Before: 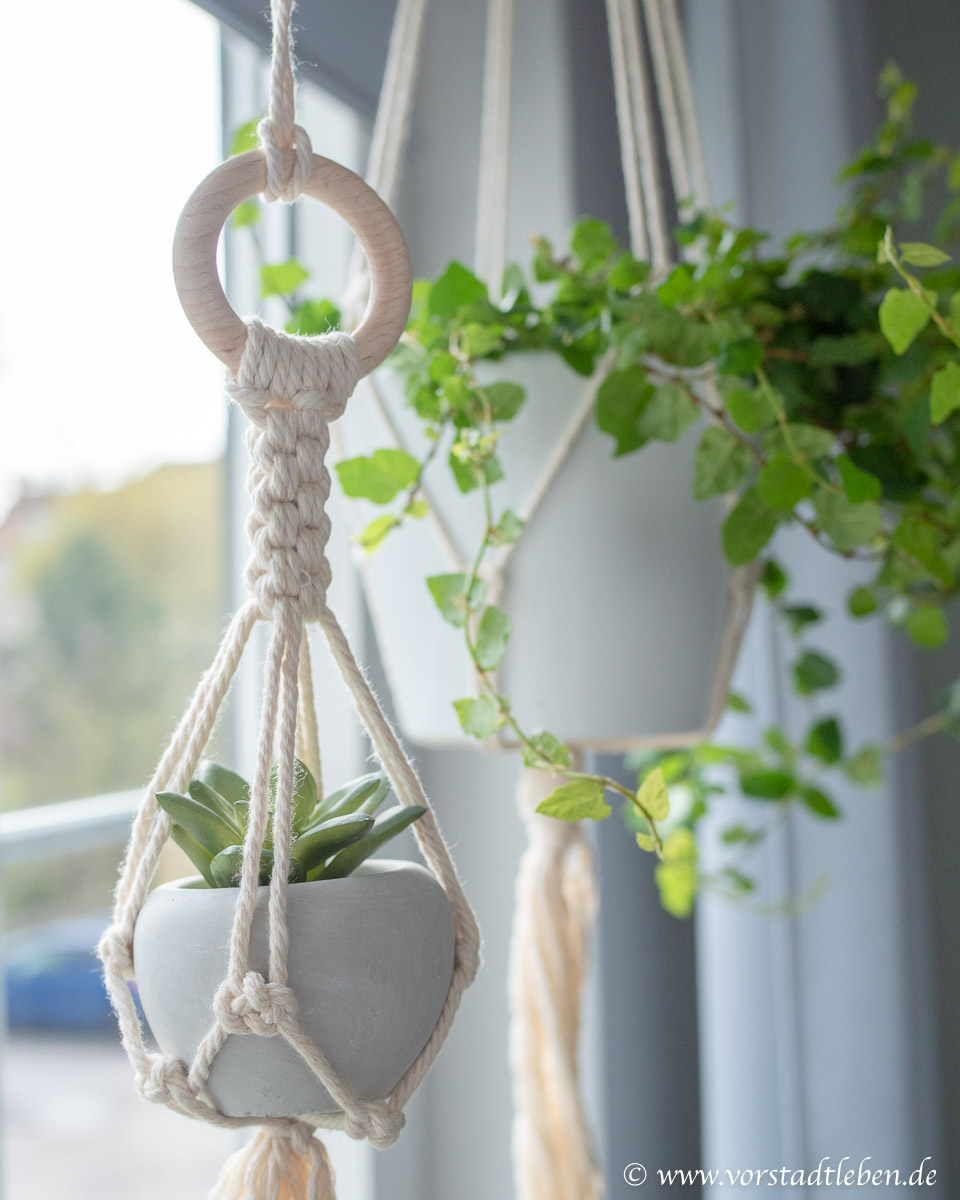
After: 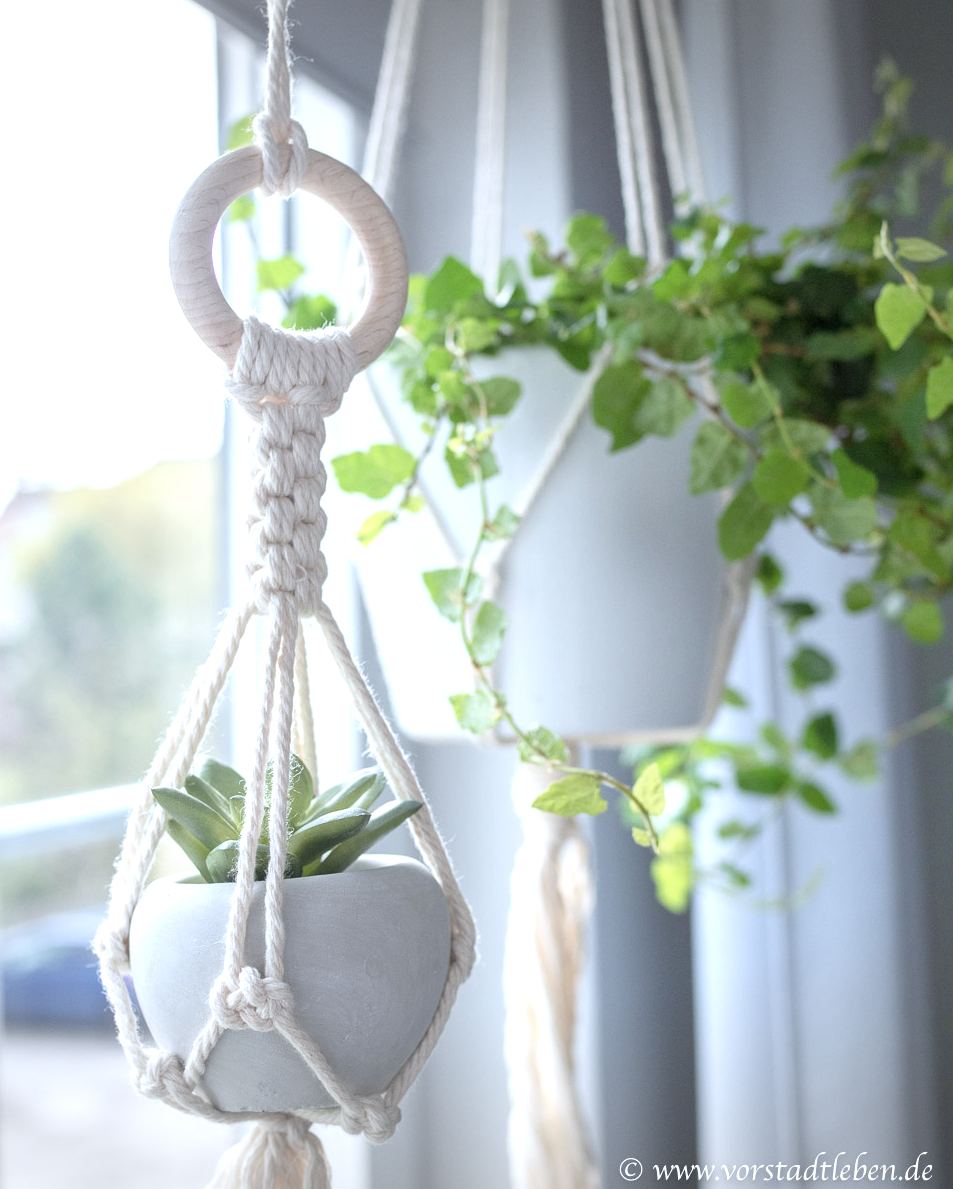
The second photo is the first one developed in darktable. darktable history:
white balance: red 0.954, blue 1.079
exposure: exposure 0.6 EV, compensate highlight preservation false
crop: left 0.434%, top 0.485%, right 0.244%, bottom 0.386%
vignetting: fall-off start 100%, brightness -0.282, width/height ratio 1.31
color correction: saturation 0.8
